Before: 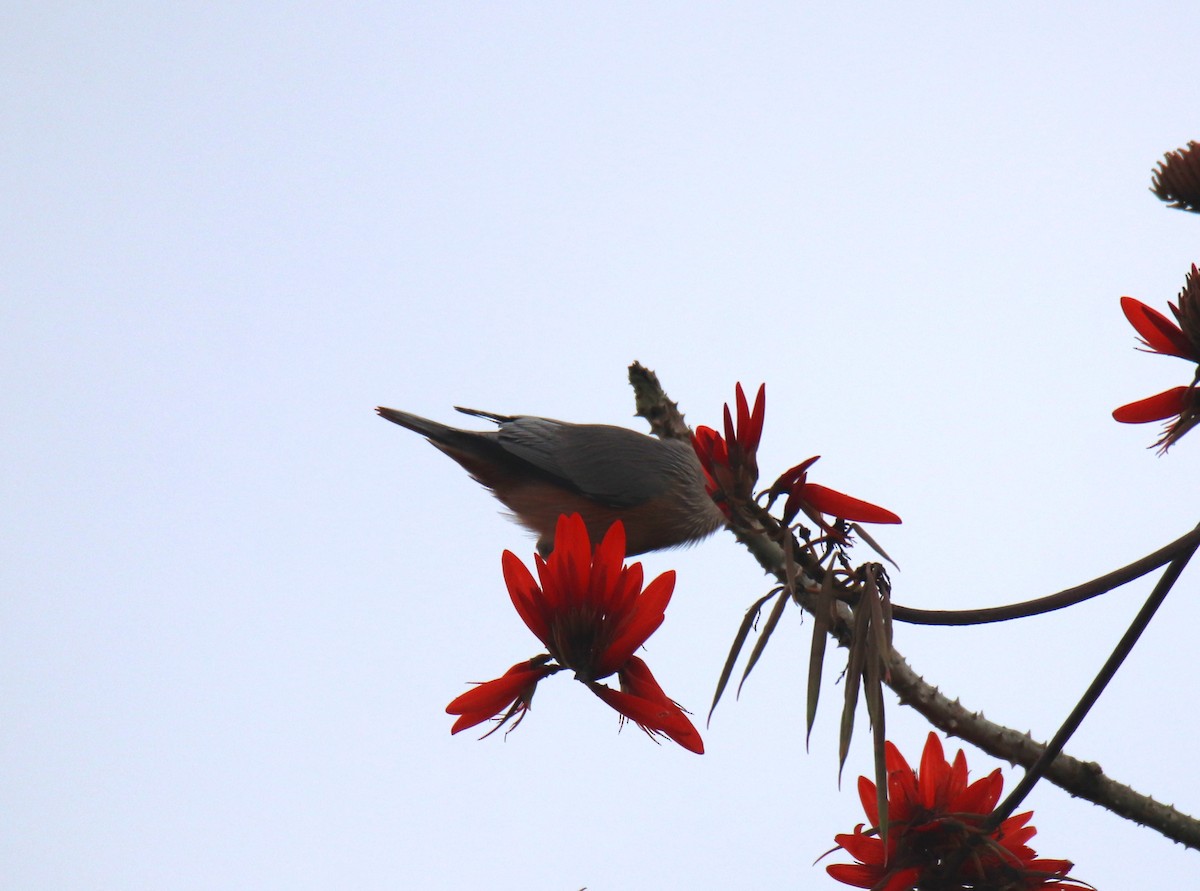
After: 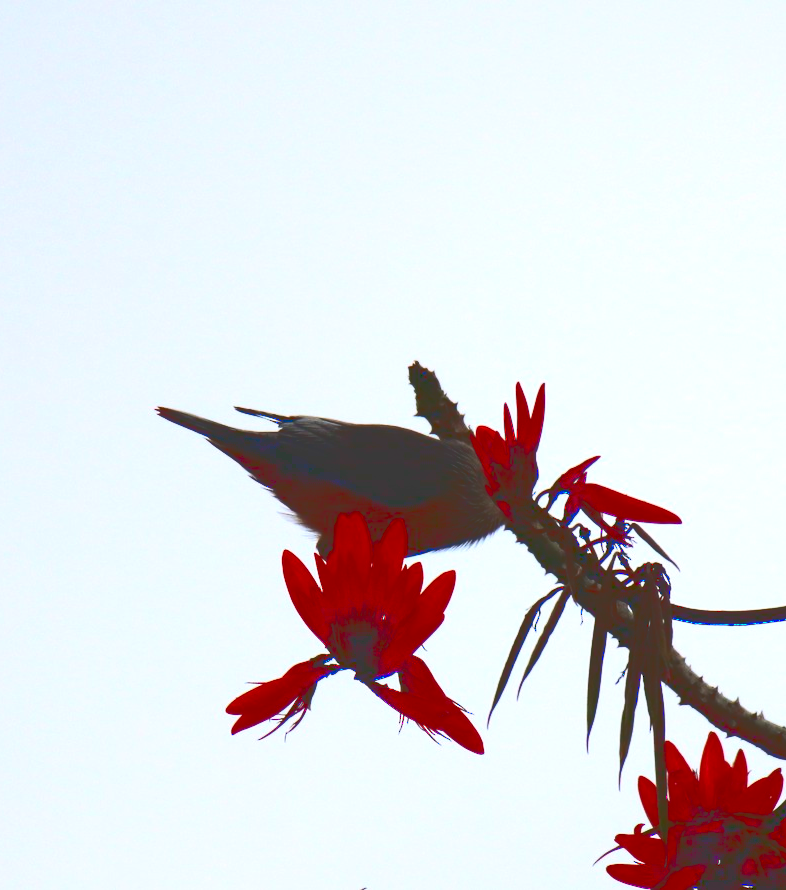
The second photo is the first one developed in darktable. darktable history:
tone curve: curves: ch0 [(0, 0) (0.003, 0.235) (0.011, 0.235) (0.025, 0.235) (0.044, 0.235) (0.069, 0.235) (0.1, 0.237) (0.136, 0.239) (0.177, 0.243) (0.224, 0.256) (0.277, 0.287) (0.335, 0.329) (0.399, 0.391) (0.468, 0.476) (0.543, 0.574) (0.623, 0.683) (0.709, 0.778) (0.801, 0.869) (0.898, 0.924) (1, 1)], color space Lab, linked channels, preserve colors none
contrast brightness saturation: contrast 0.118, brightness -0.12, saturation 0.202
crop and rotate: left 18.368%, right 16.118%
exposure: exposure 0.203 EV, compensate highlight preservation false
